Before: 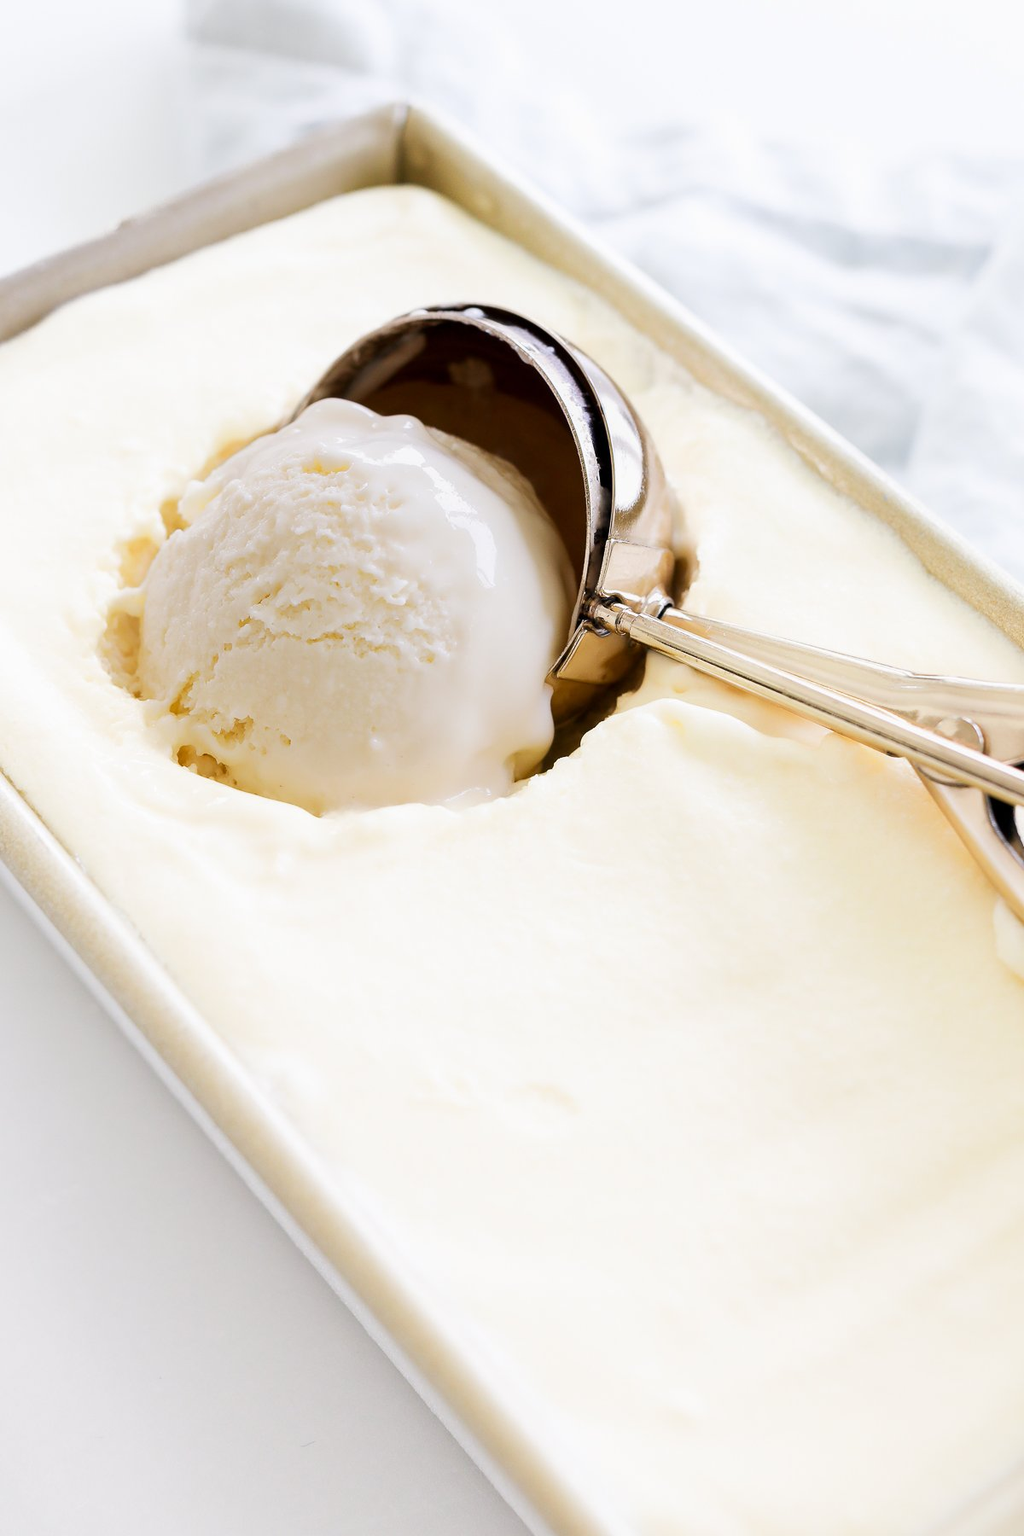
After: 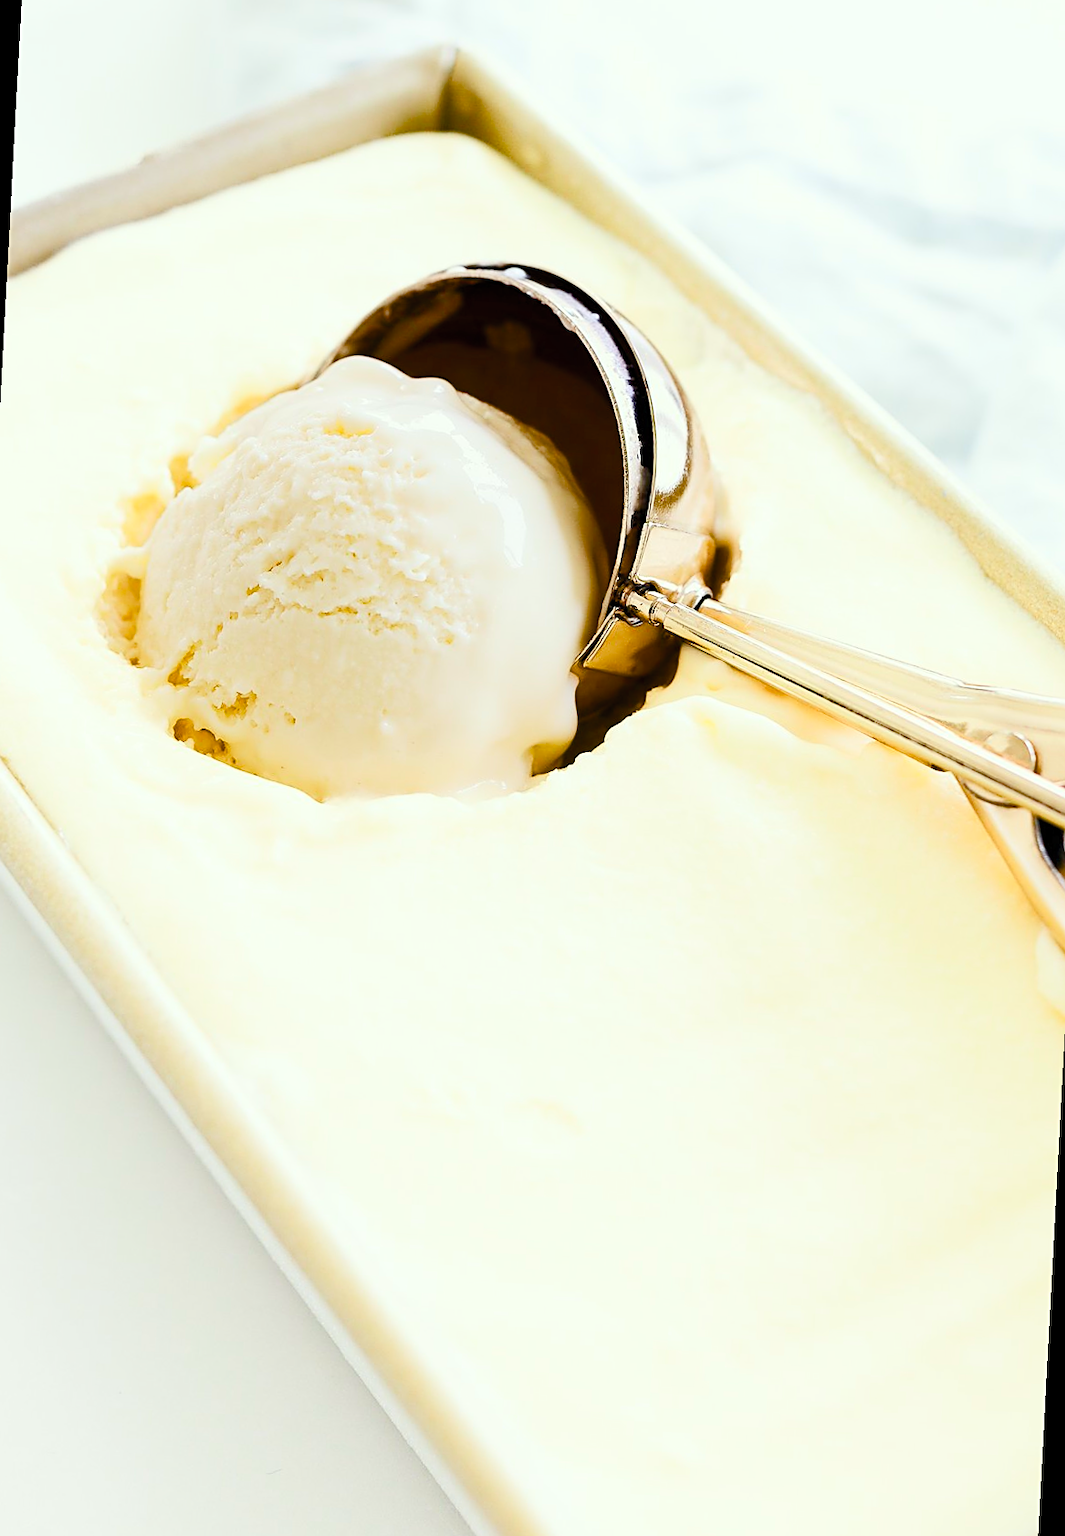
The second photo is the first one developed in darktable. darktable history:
crop and rotate: angle -3.04°, left 5.109%, top 5.203%, right 4.659%, bottom 4.35%
contrast brightness saturation: contrast 0.203, brightness 0.165, saturation 0.222
tone curve: color space Lab, linked channels, preserve colors none
sharpen: on, module defaults
color balance rgb: shadows lift › chroma 0.865%, shadows lift › hue 111.82°, power › hue 61.18°, perceptual saturation grading › global saturation 20%, perceptual saturation grading › highlights -25.677%, perceptual saturation grading › shadows 49.989%, global vibrance 10.288%, saturation formula JzAzBz (2021)
color correction: highlights a* -4.84, highlights b* 5.05, saturation 0.954
